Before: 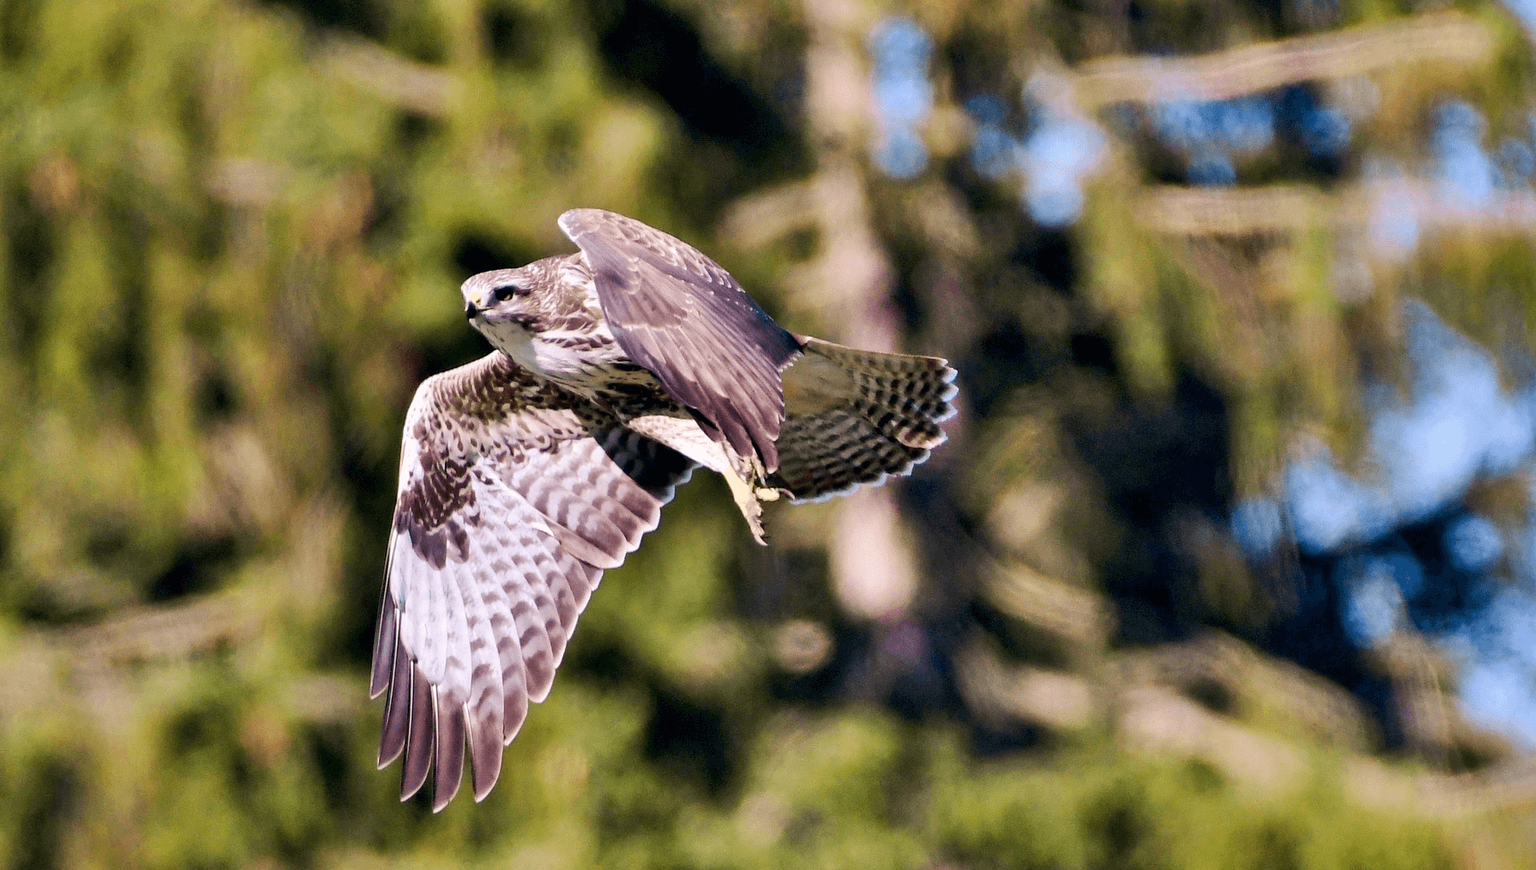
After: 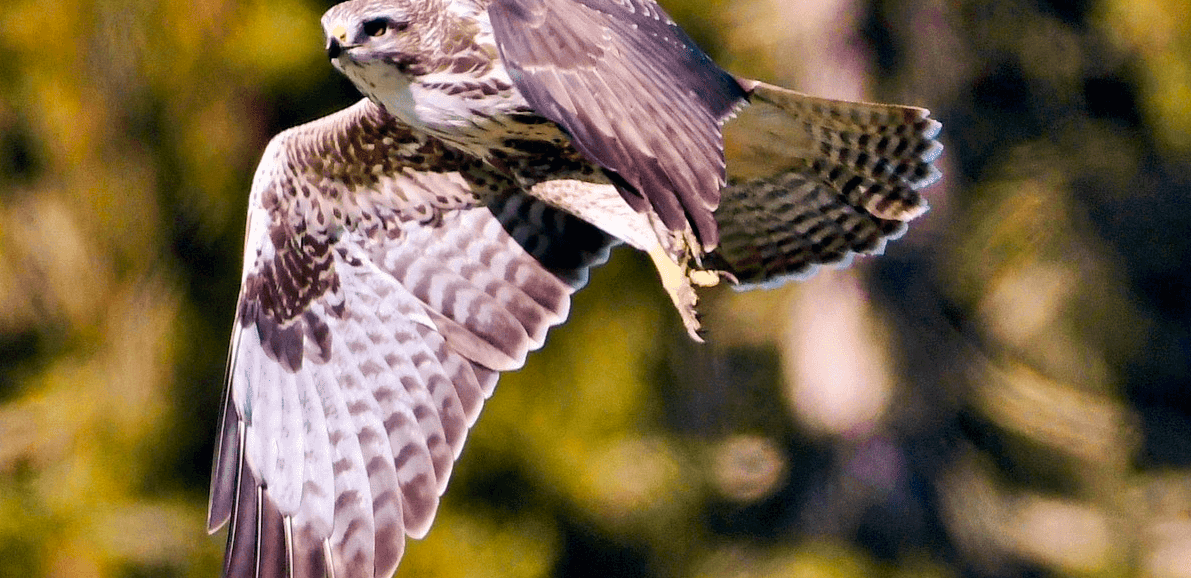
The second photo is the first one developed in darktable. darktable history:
crop: left 13.312%, top 31.28%, right 24.627%, bottom 15.582%
color zones: curves: ch0 [(0, 0.499) (0.143, 0.5) (0.286, 0.5) (0.429, 0.476) (0.571, 0.284) (0.714, 0.243) (0.857, 0.449) (1, 0.499)]; ch1 [(0, 0.532) (0.143, 0.645) (0.286, 0.696) (0.429, 0.211) (0.571, 0.504) (0.714, 0.493) (0.857, 0.495) (1, 0.532)]; ch2 [(0, 0.5) (0.143, 0.5) (0.286, 0.427) (0.429, 0.324) (0.571, 0.5) (0.714, 0.5) (0.857, 0.5) (1, 0.5)]
